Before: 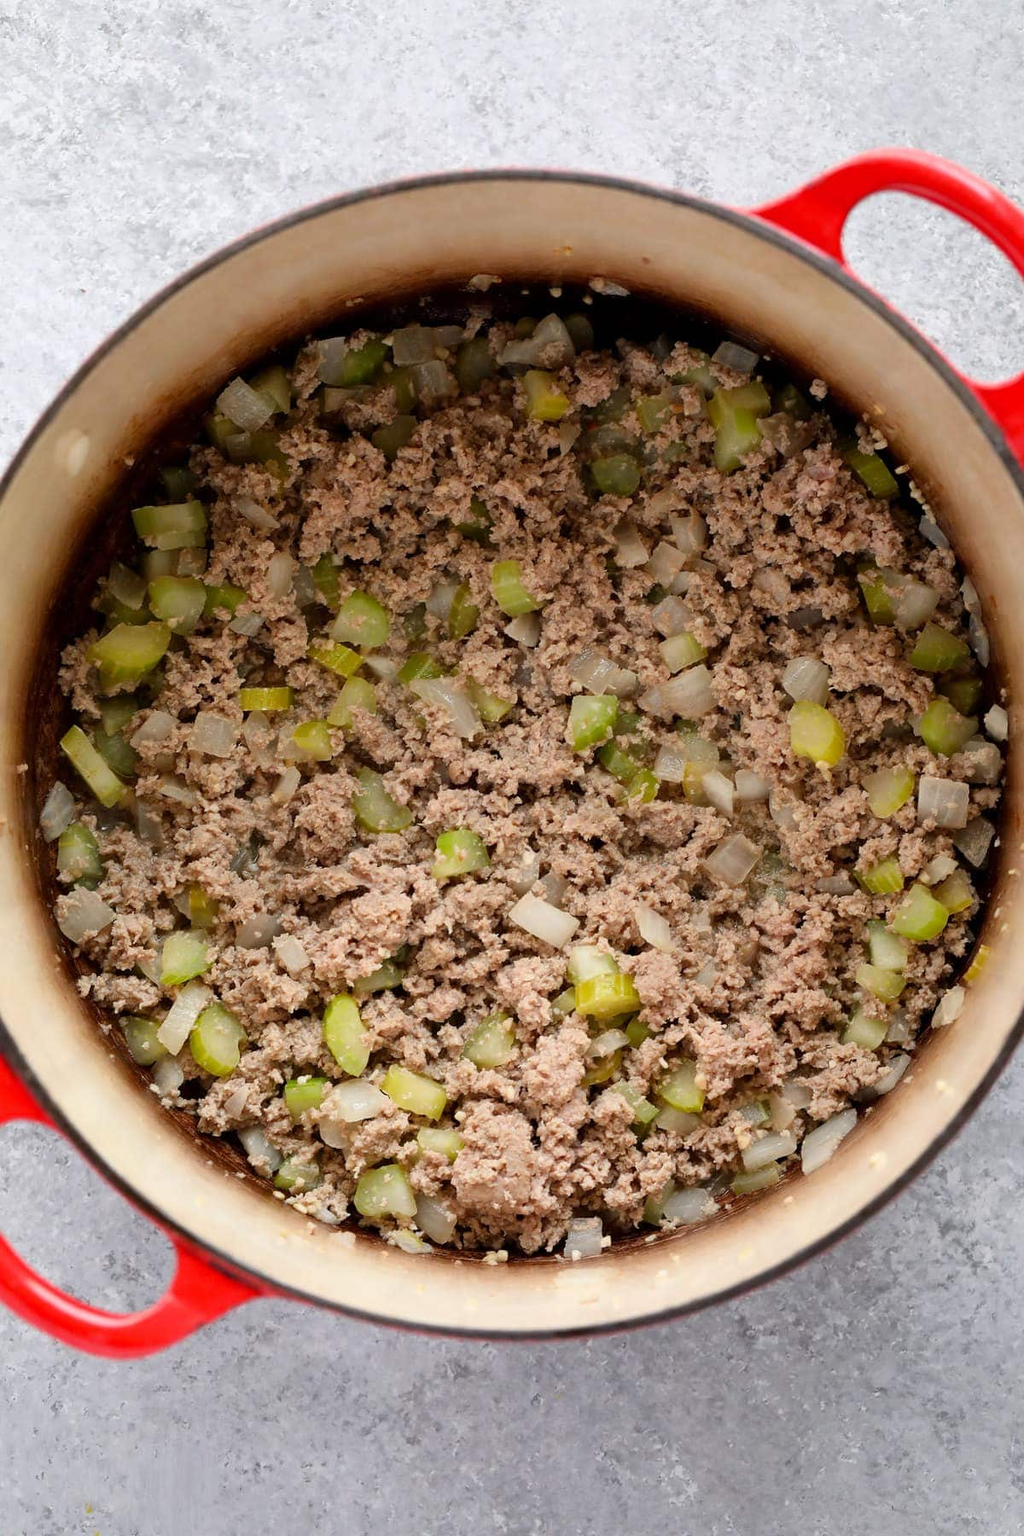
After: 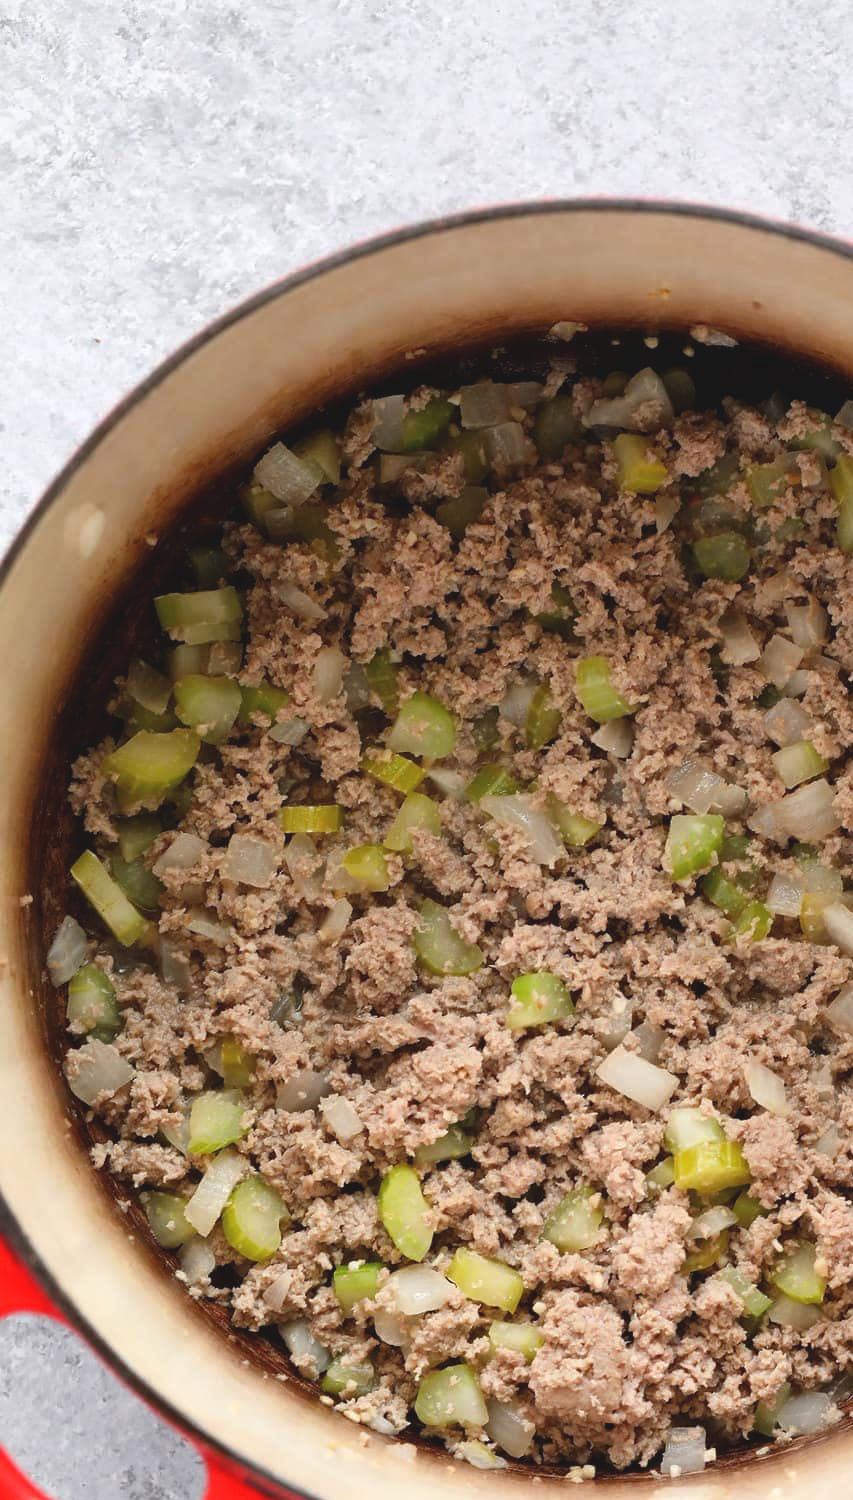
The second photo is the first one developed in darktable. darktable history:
exposure: black level correction -0.008, exposure 0.067 EV, compensate highlight preservation false
crop: right 28.885%, bottom 16.626%
